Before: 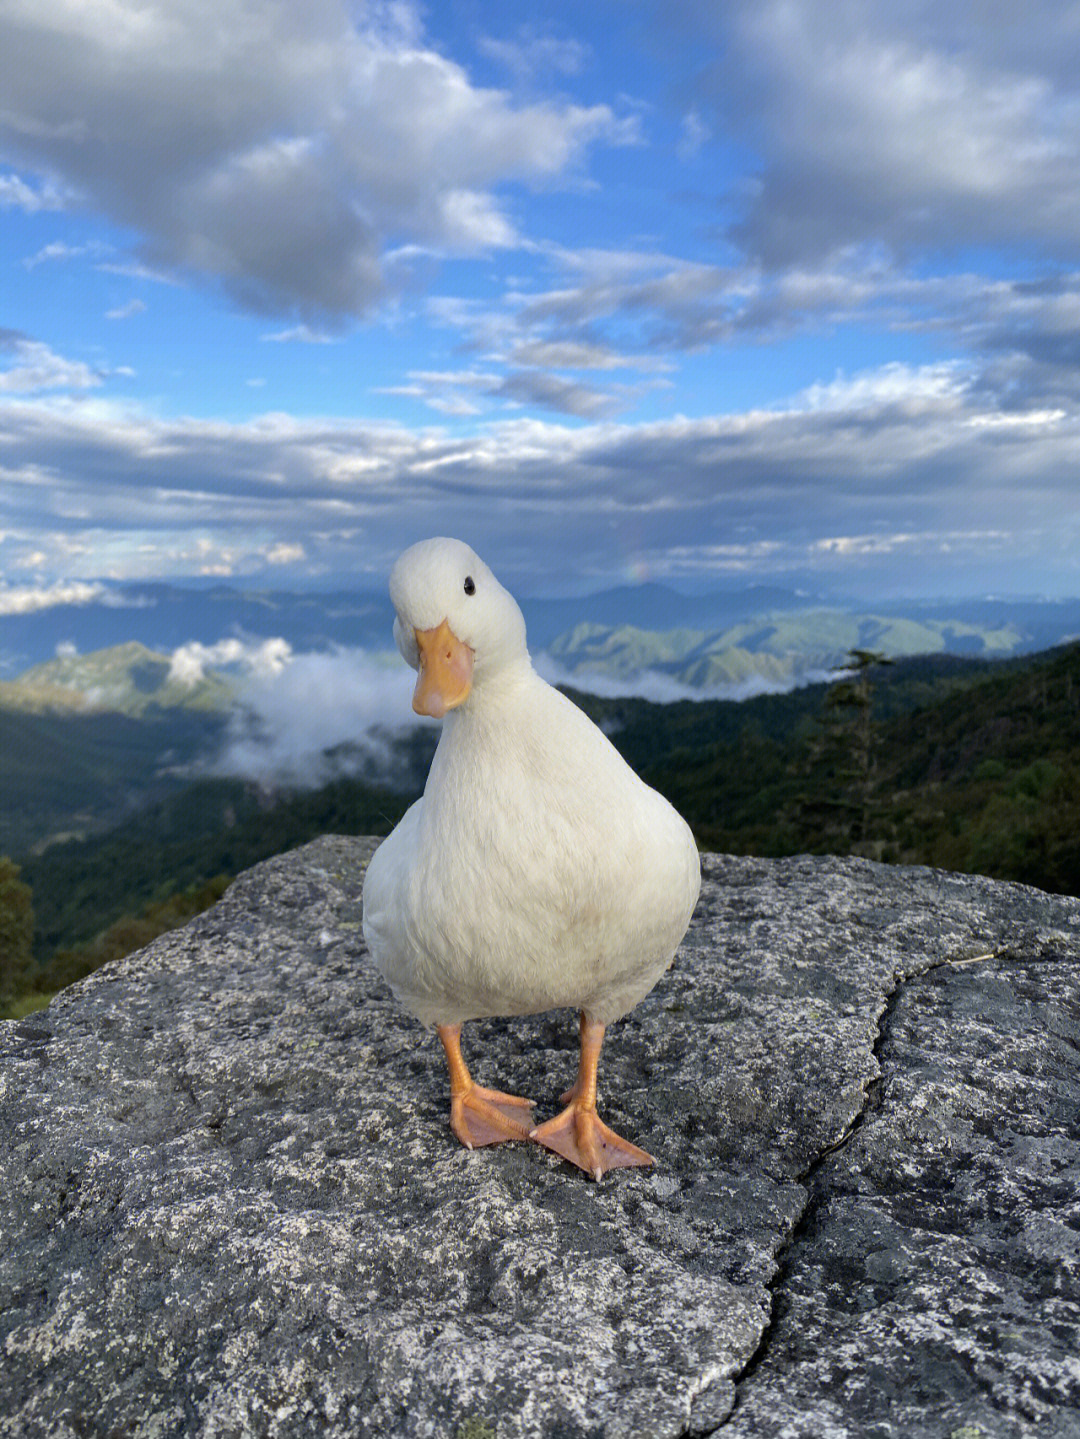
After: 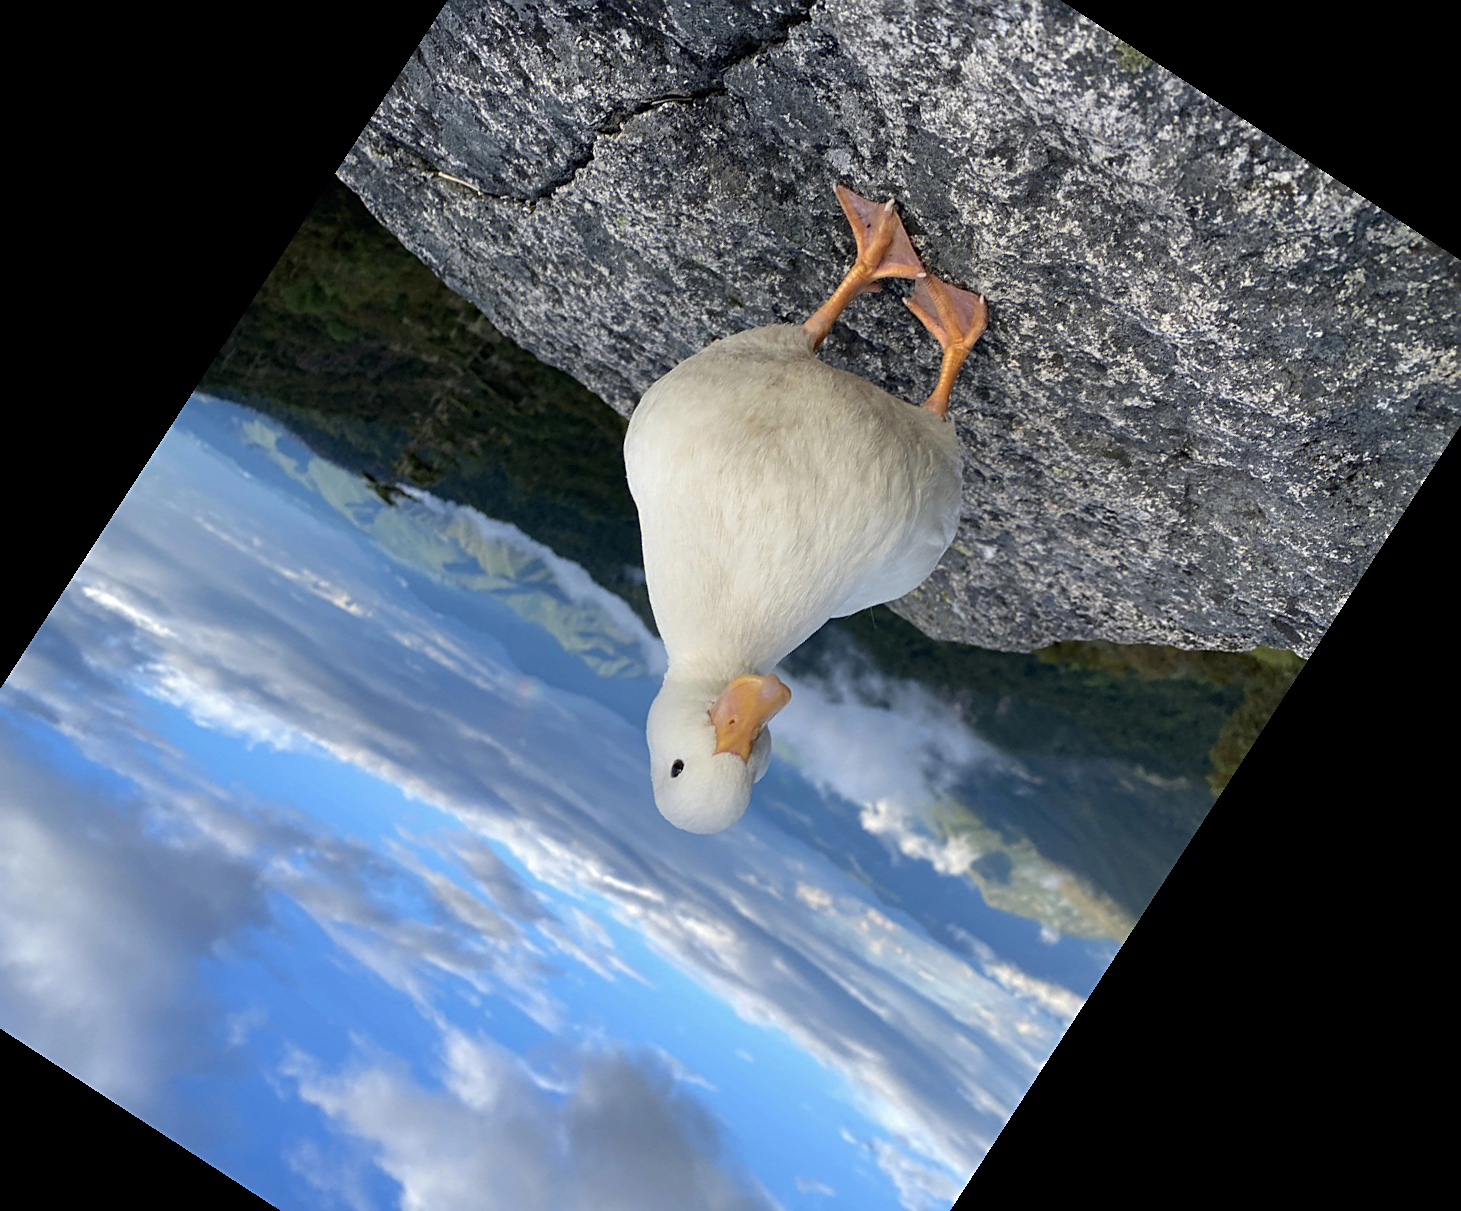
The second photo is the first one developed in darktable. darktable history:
crop and rotate: angle 146.98°, left 9.135%, top 15.57%, right 4.38%, bottom 16.957%
sharpen: on, module defaults
